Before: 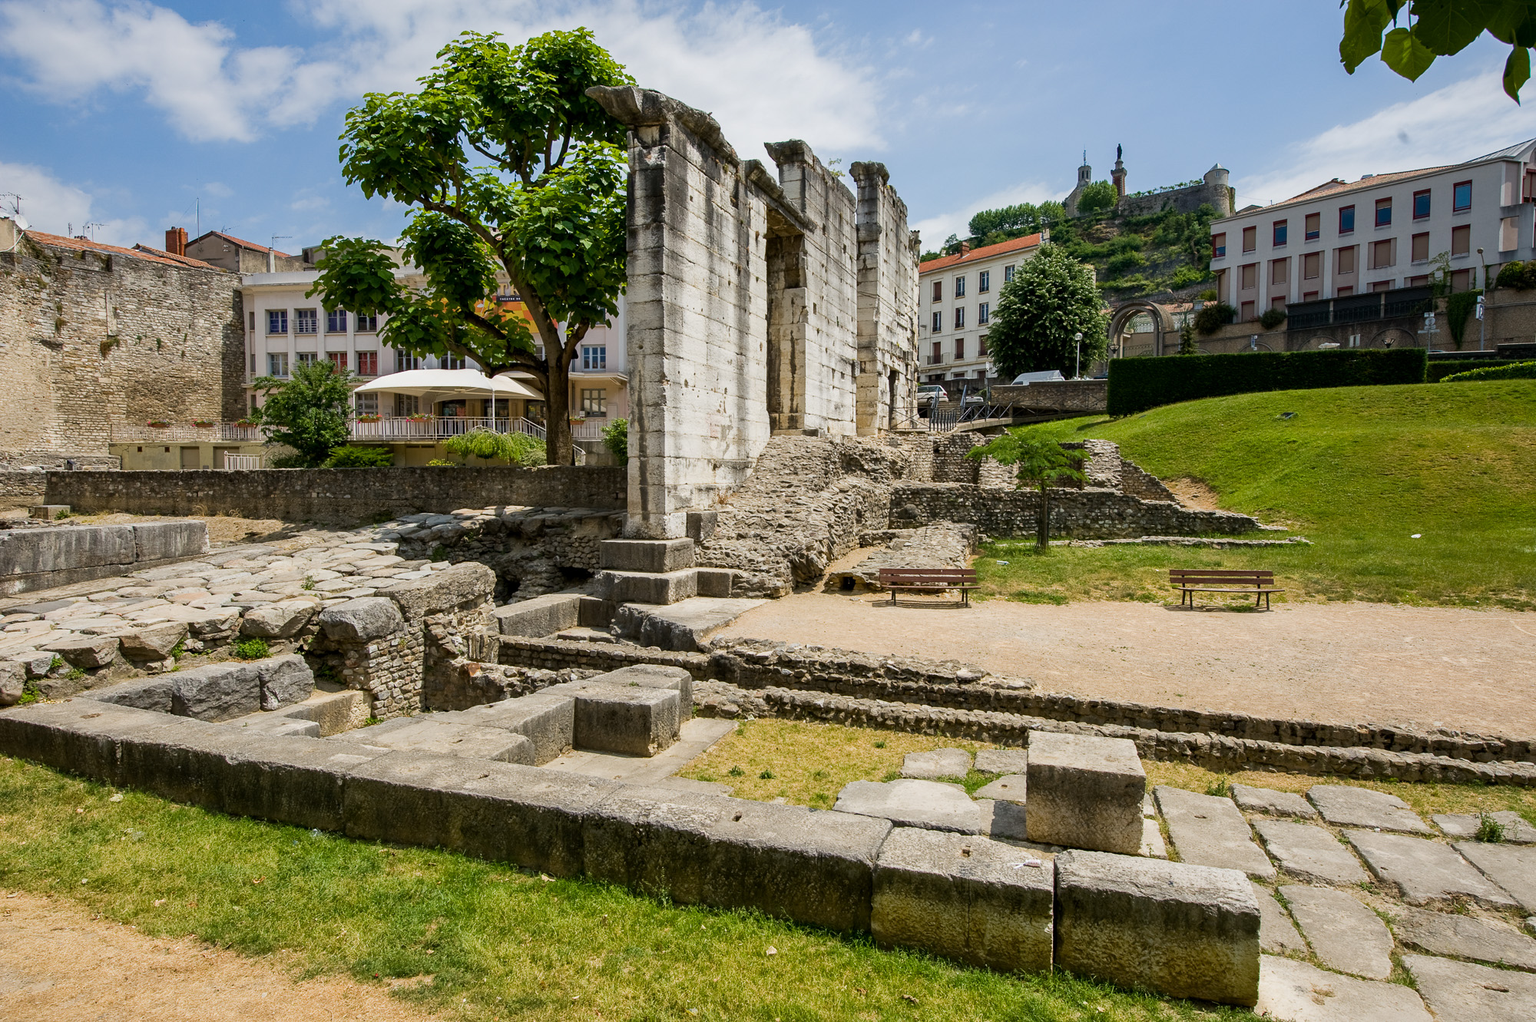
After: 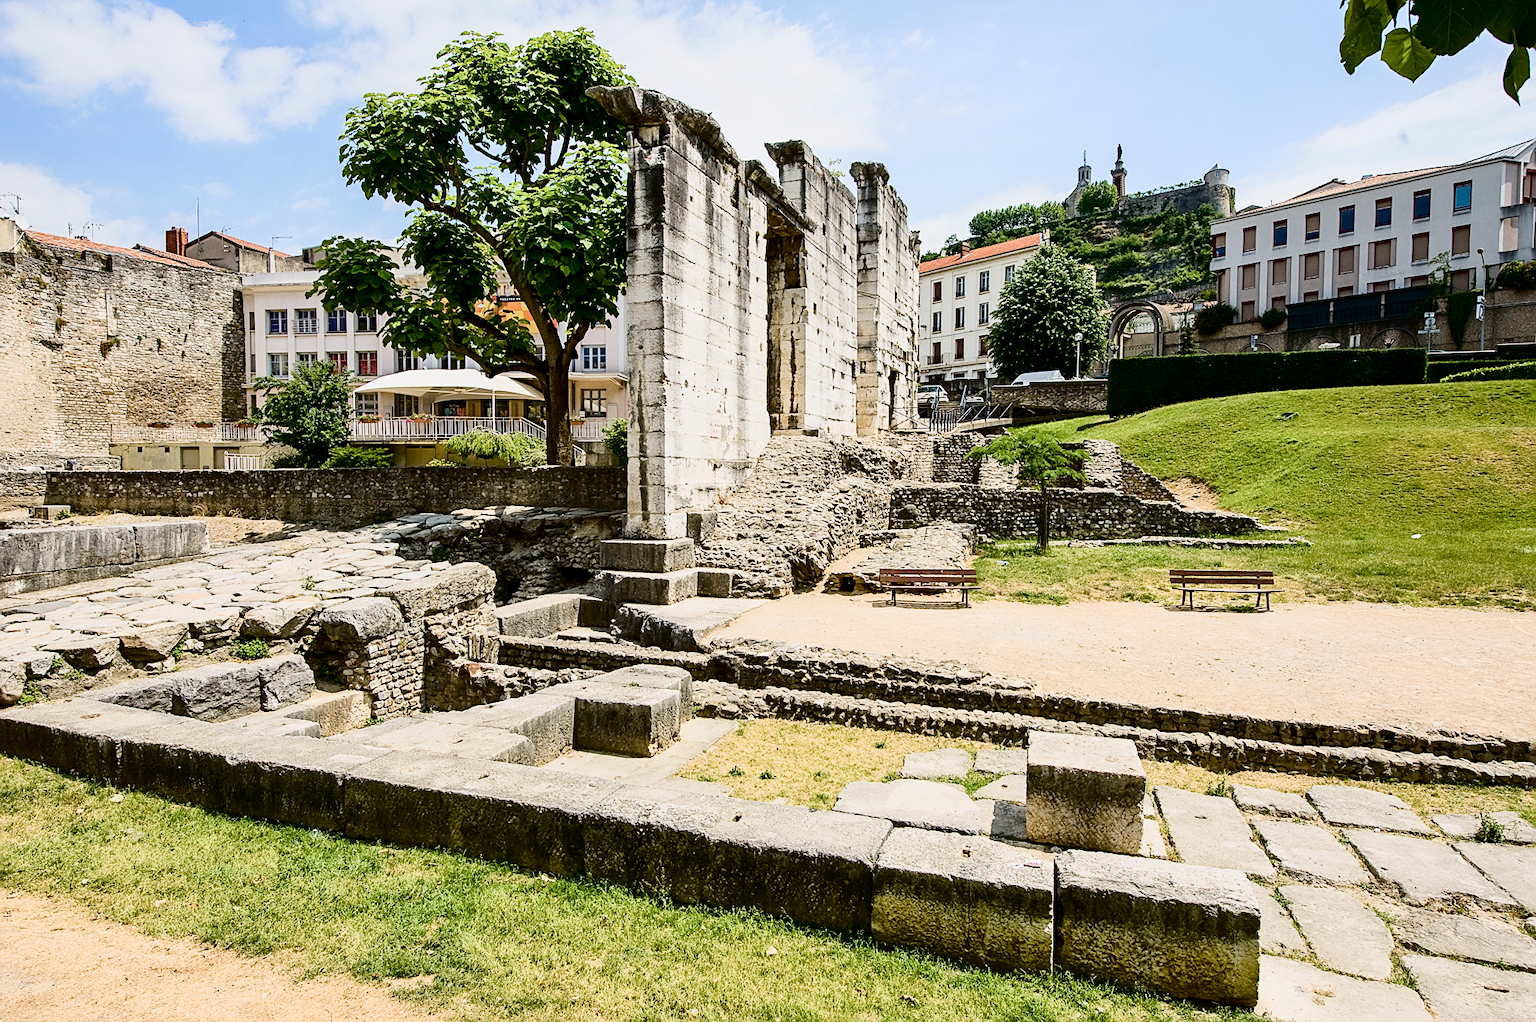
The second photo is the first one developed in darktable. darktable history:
sharpen: on, module defaults
tone curve: curves: ch0 [(0, 0) (0.003, 0.001) (0.011, 0.004) (0.025, 0.009) (0.044, 0.016) (0.069, 0.025) (0.1, 0.036) (0.136, 0.059) (0.177, 0.103) (0.224, 0.175) (0.277, 0.274) (0.335, 0.395) (0.399, 0.52) (0.468, 0.635) (0.543, 0.733) (0.623, 0.817) (0.709, 0.888) (0.801, 0.93) (0.898, 0.964) (1, 1)], color space Lab, independent channels, preserve colors none
color balance rgb: shadows lift › chroma 1%, shadows lift › hue 113°, highlights gain › chroma 0.2%, highlights gain › hue 333°, perceptual saturation grading › global saturation 20%, perceptual saturation grading › highlights -50%, perceptual saturation grading › shadows 25%, contrast -10%
